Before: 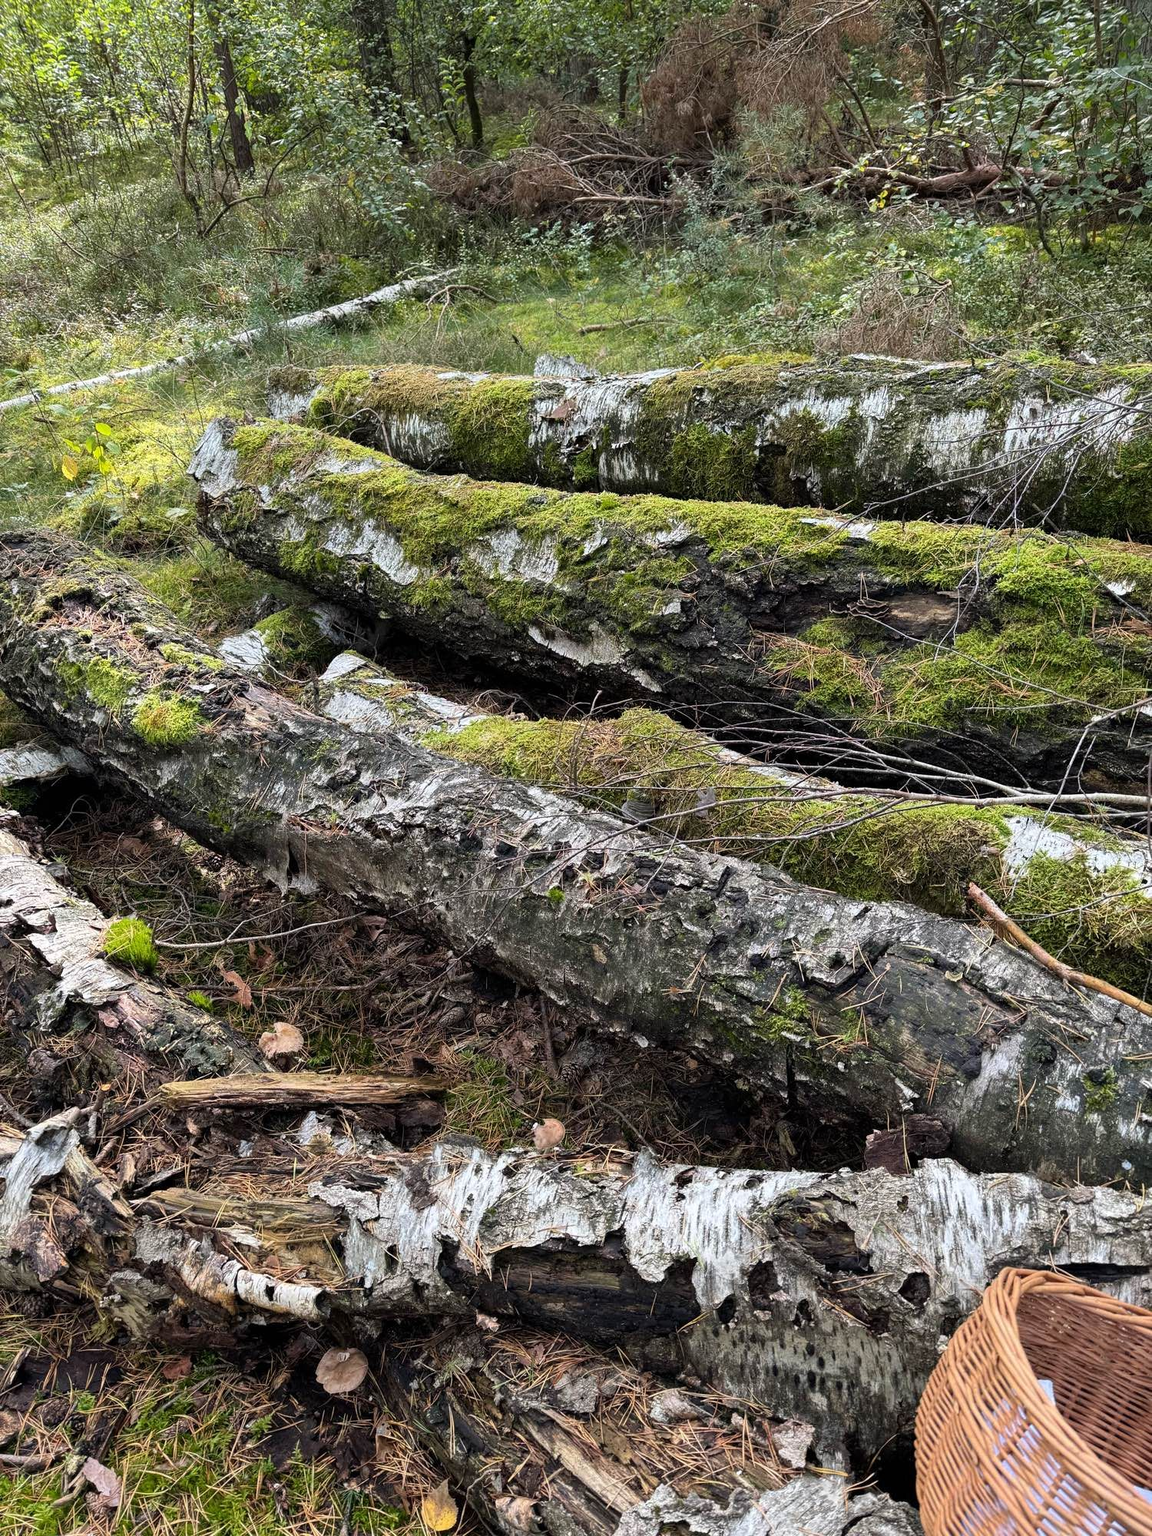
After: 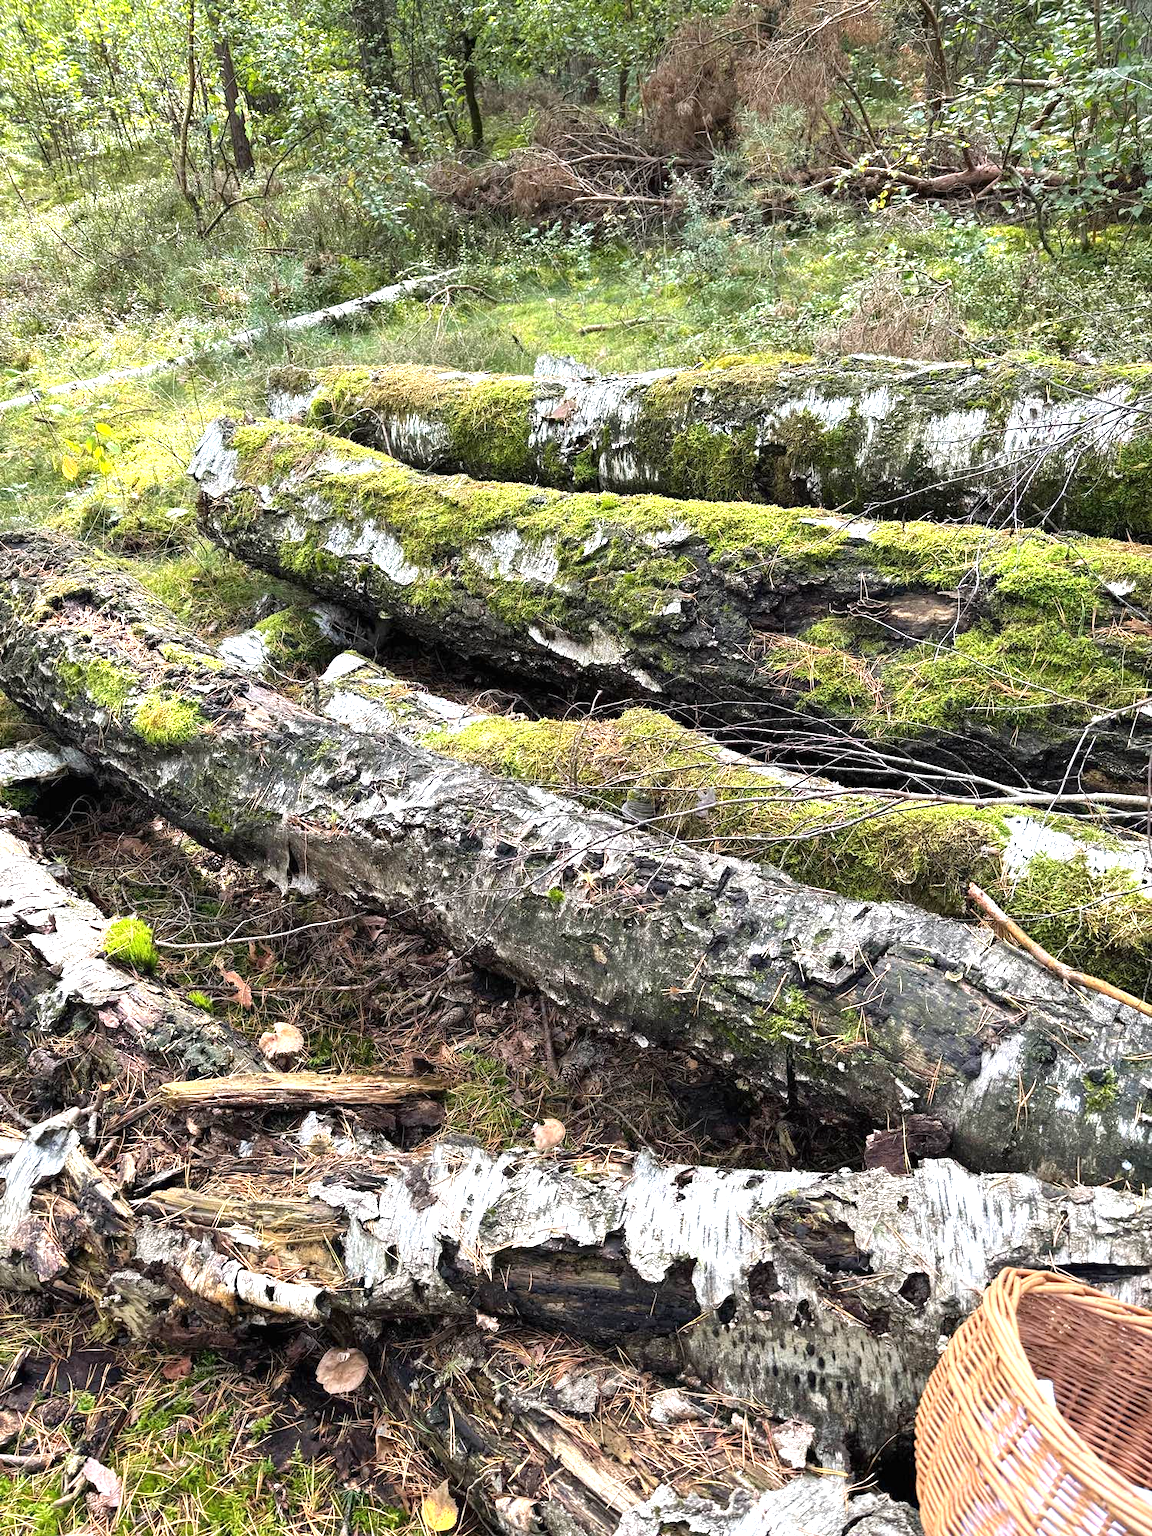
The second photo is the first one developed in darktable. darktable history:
tone equalizer: on, module defaults
exposure: black level correction 0, exposure 1 EV, compensate exposure bias true, compensate highlight preservation false
